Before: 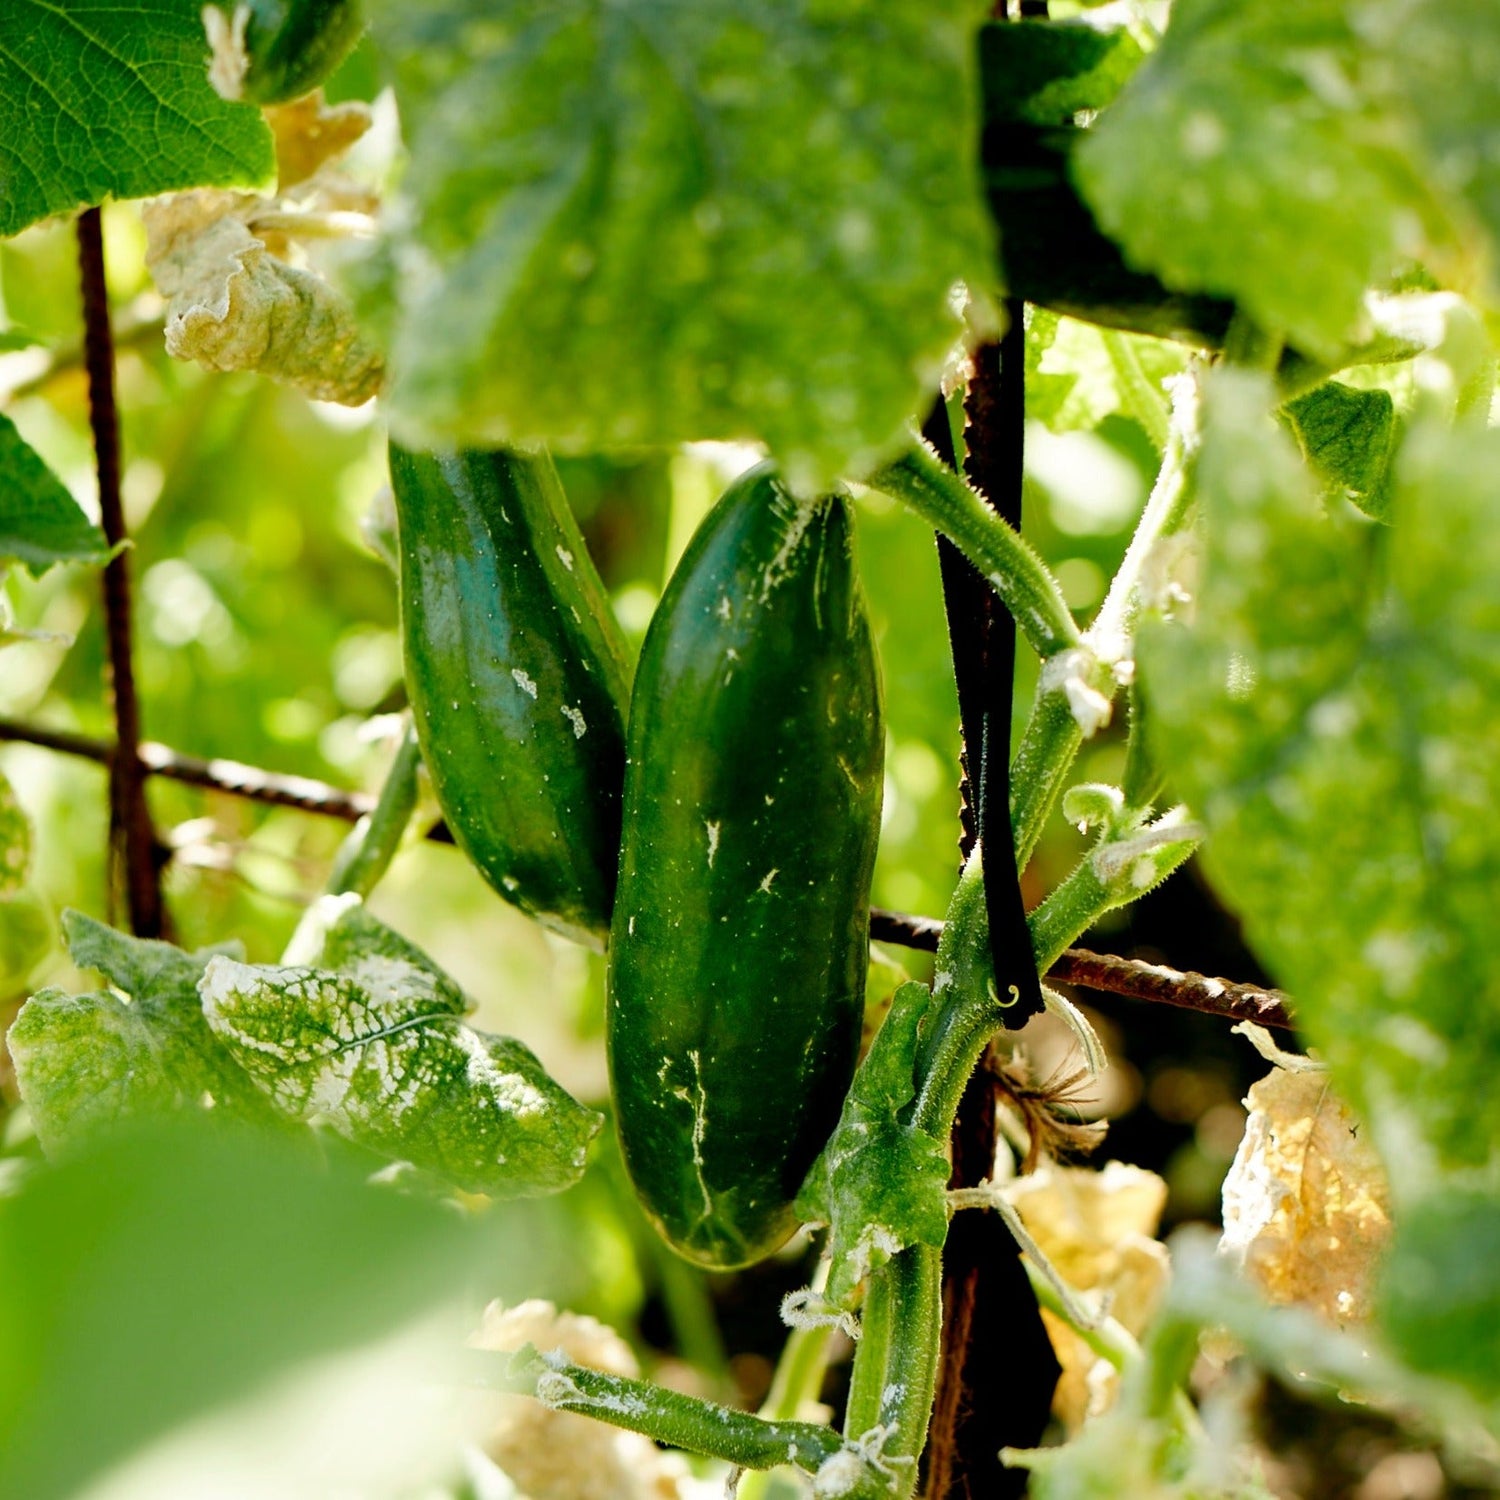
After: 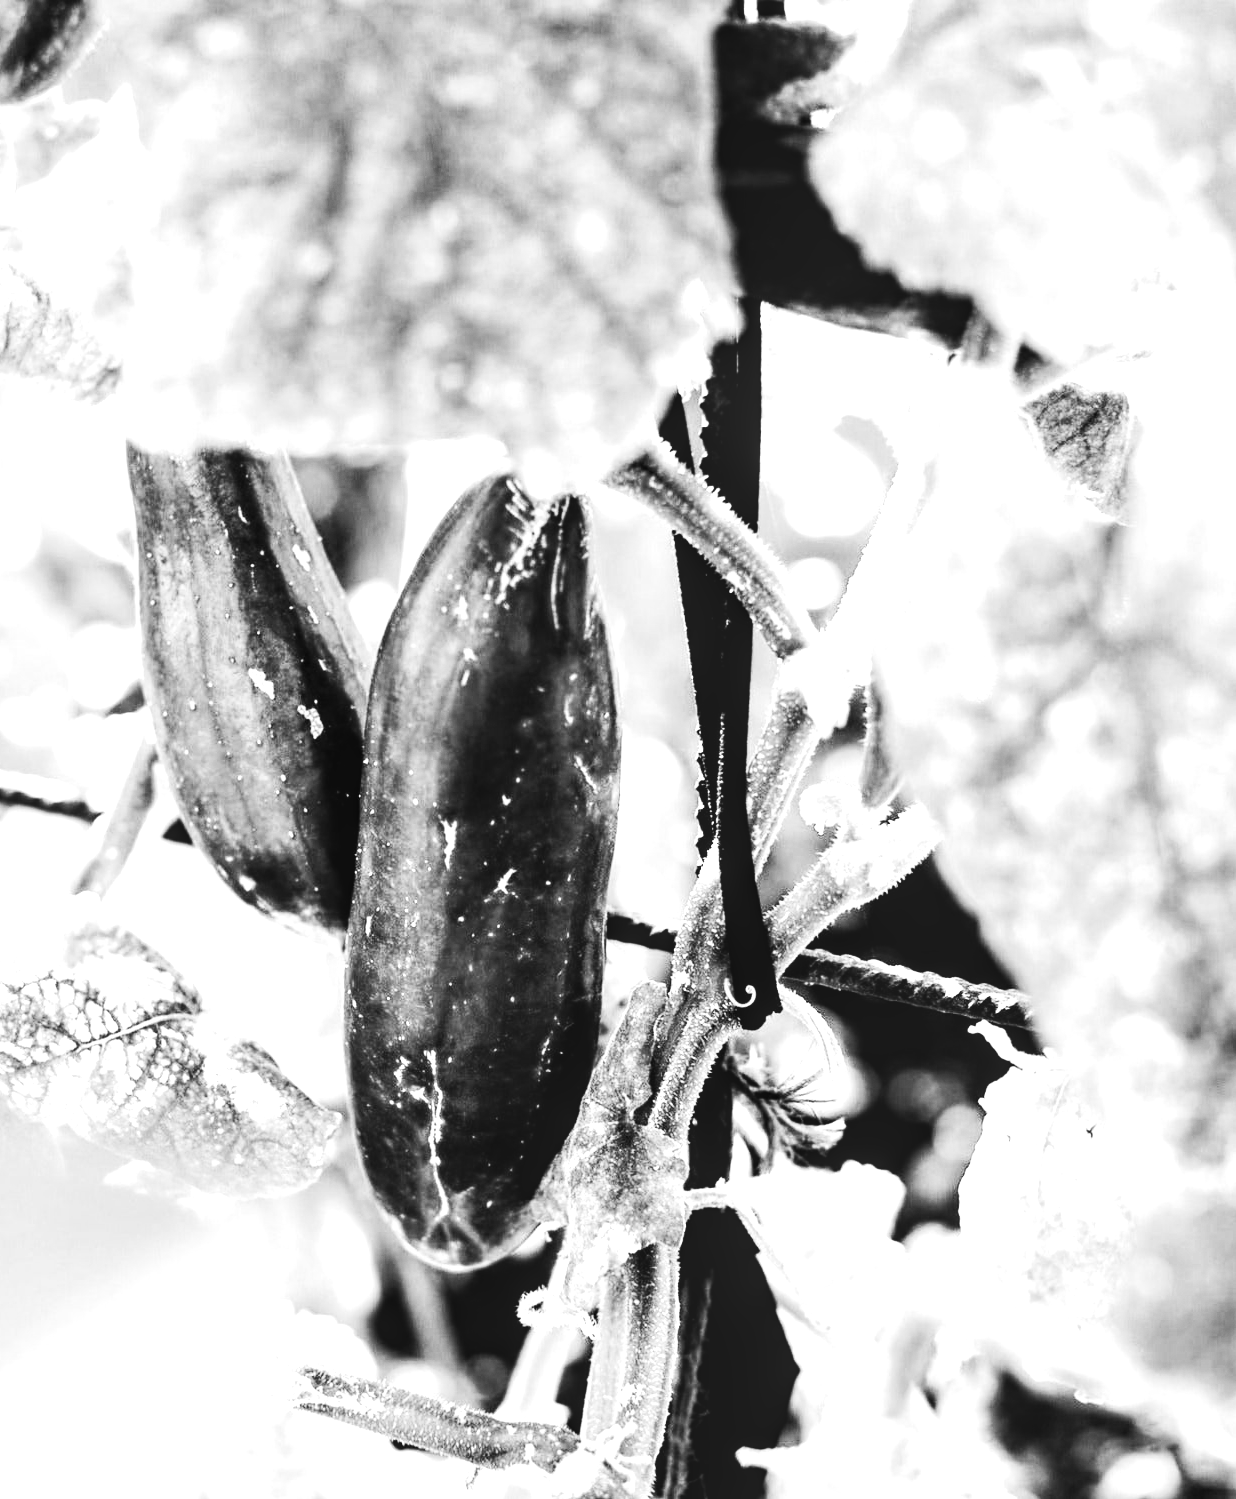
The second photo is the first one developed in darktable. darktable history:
base curve: curves: ch0 [(0, 0) (0.005, 0.002) (0.193, 0.295) (0.399, 0.664) (0.75, 0.928) (1, 1)]
local contrast: on, module defaults
white balance: red 0.871, blue 1.249
exposure: black level correction 0, exposure 1.9 EV, compensate highlight preservation false
contrast brightness saturation: contrast -0.03, brightness -0.59, saturation -1
crop: left 17.582%, bottom 0.031%
